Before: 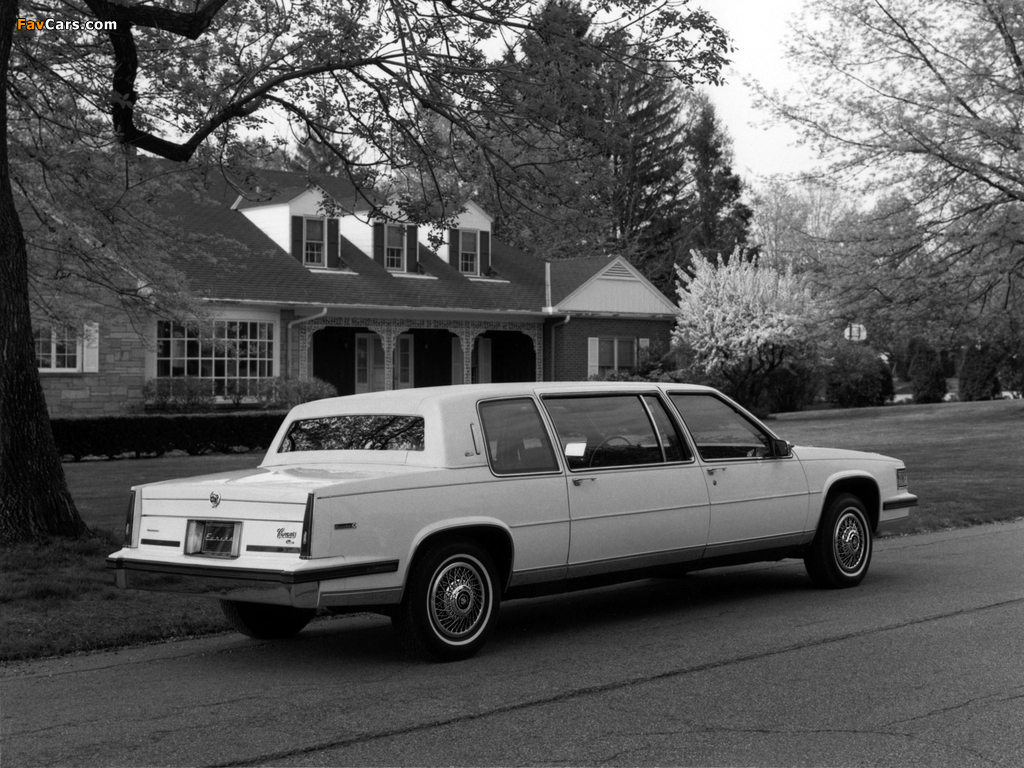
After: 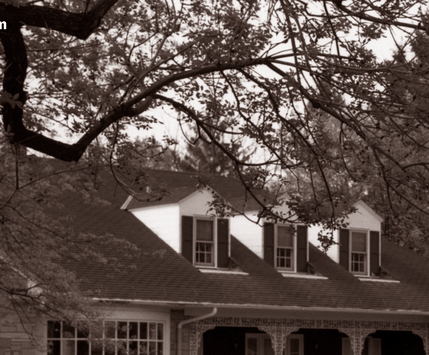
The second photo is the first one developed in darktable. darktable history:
crop and rotate: left 10.817%, top 0.062%, right 47.194%, bottom 53.626%
color balance rgb: on, module defaults
rgb levels: mode RGB, independent channels, levels [[0, 0.5, 1], [0, 0.521, 1], [0, 0.536, 1]]
